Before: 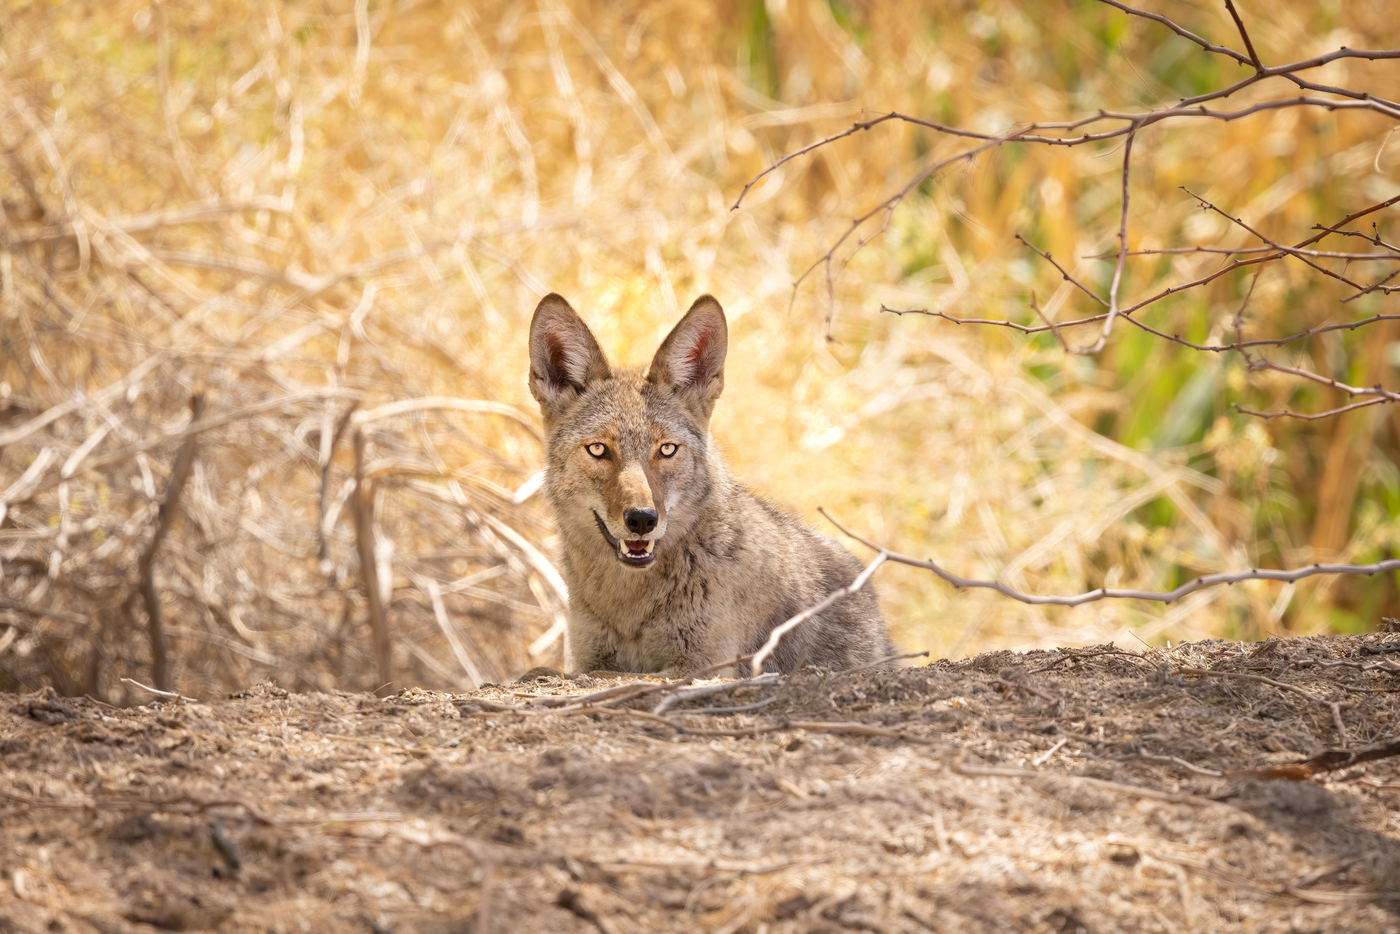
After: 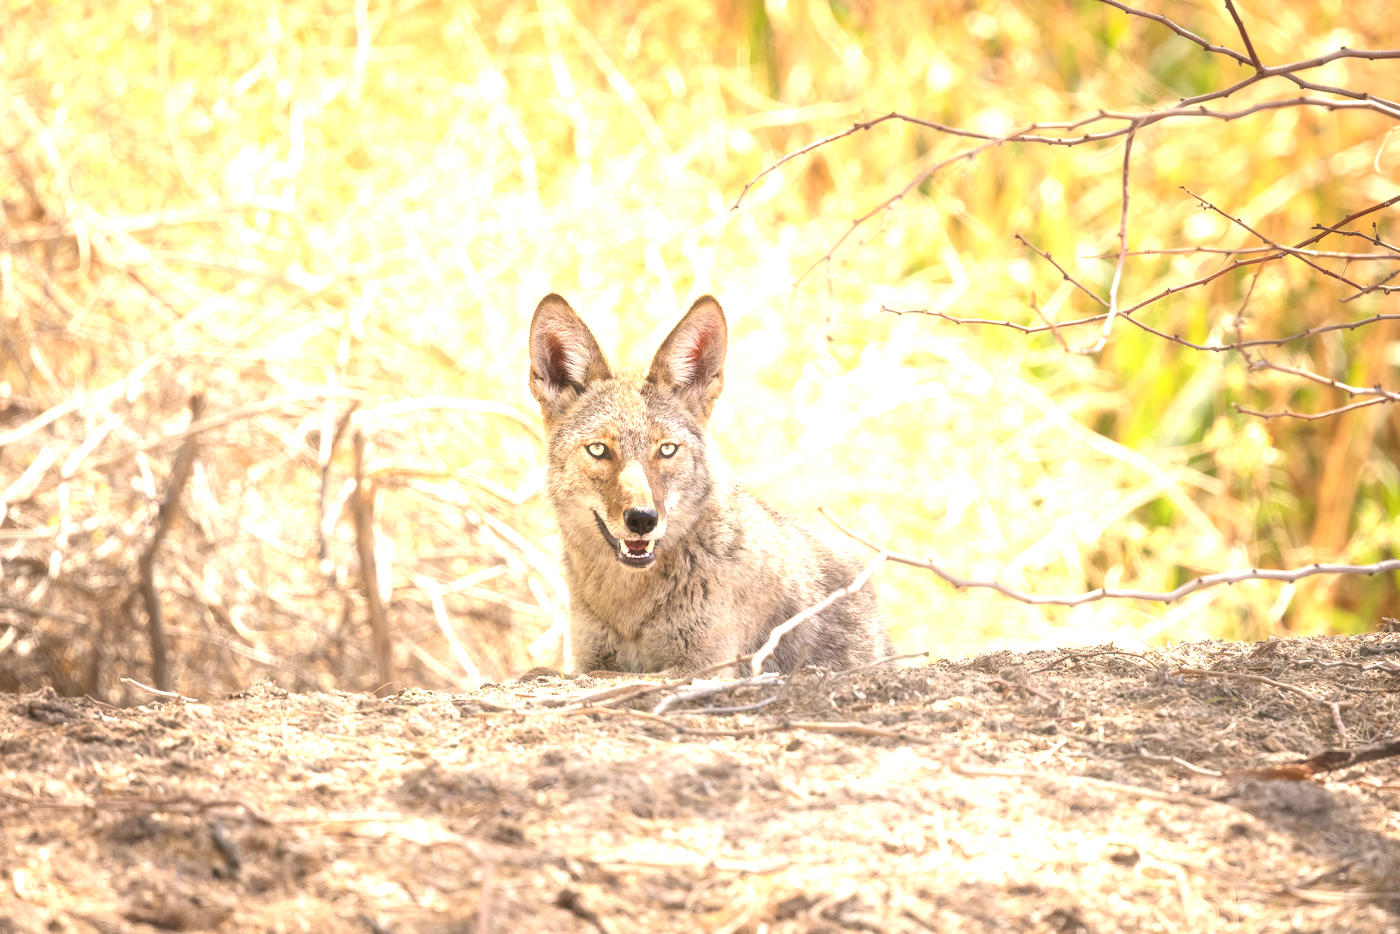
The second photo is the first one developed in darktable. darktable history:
exposure: exposure 1.09 EV, compensate highlight preservation false
haze removal: strength -0.096, compatibility mode true, adaptive false
